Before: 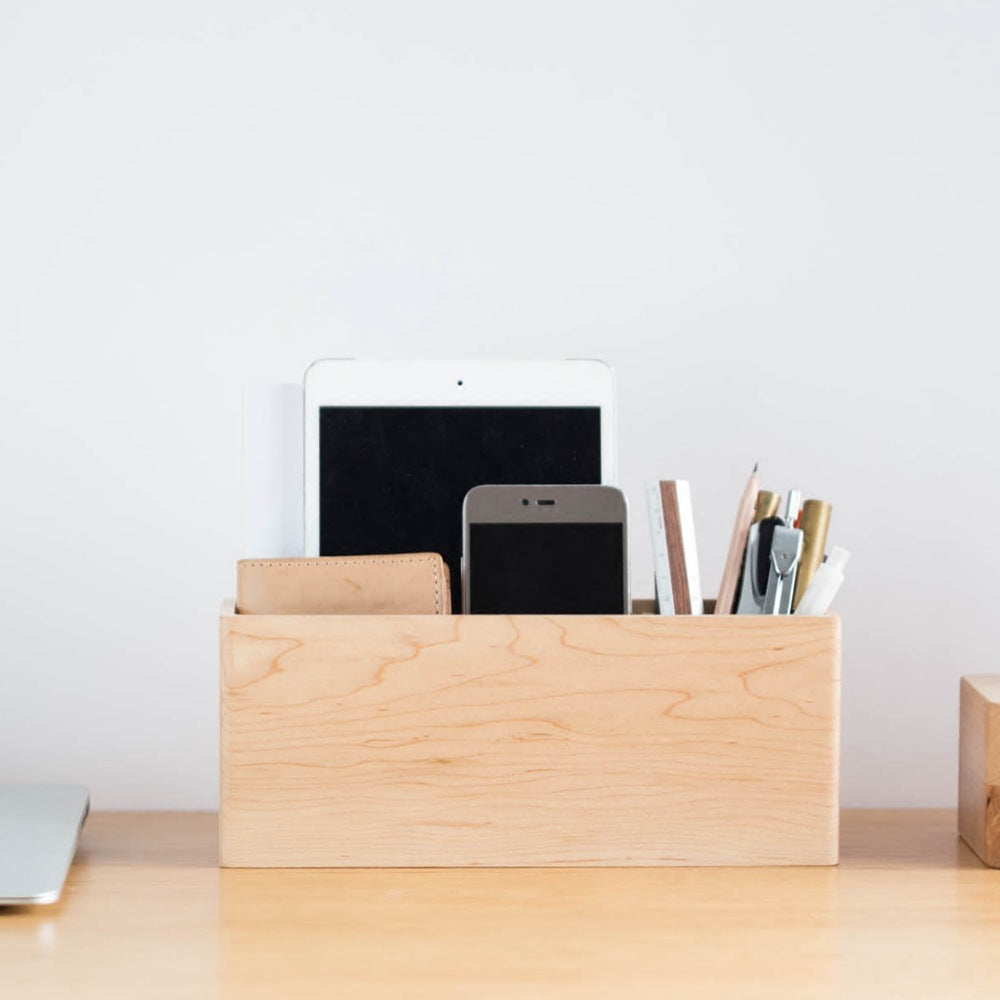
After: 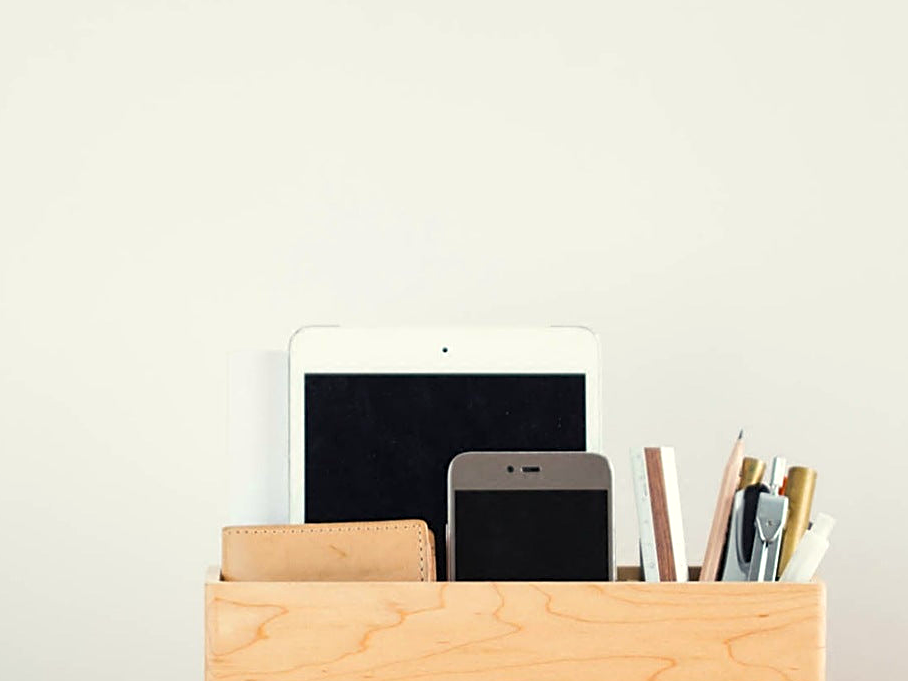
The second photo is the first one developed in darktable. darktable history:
crop: left 1.57%, top 3.37%, right 7.579%, bottom 28.484%
sharpen: on, module defaults
color balance rgb: highlights gain › luminance 5.725%, highlights gain › chroma 2.519%, highlights gain › hue 90.05°, perceptual saturation grading › global saturation 17.304%, global vibrance 18.562%
